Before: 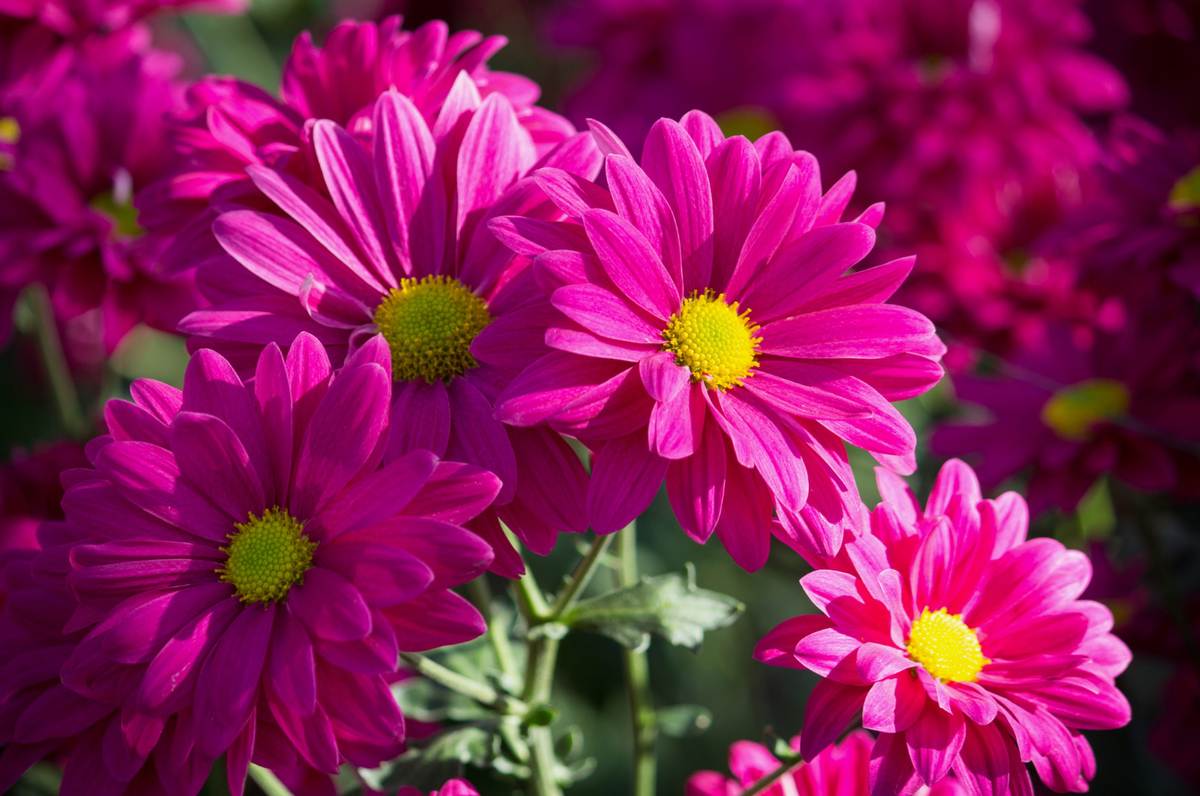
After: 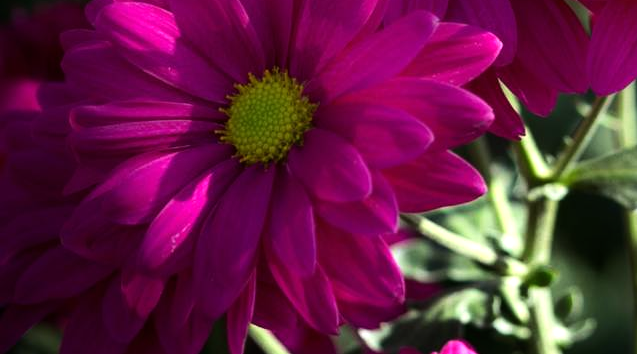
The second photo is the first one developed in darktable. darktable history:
crop and rotate: top 55.26%, right 46.881%, bottom 0.169%
tone equalizer: -8 EV -1.11 EV, -7 EV -0.987 EV, -6 EV -0.854 EV, -5 EV -0.61 EV, -3 EV 0.575 EV, -2 EV 0.845 EV, -1 EV 1.01 EV, +0 EV 1.06 EV, smoothing diameter 2.05%, edges refinement/feathering 17.26, mask exposure compensation -1.57 EV, filter diffusion 5
